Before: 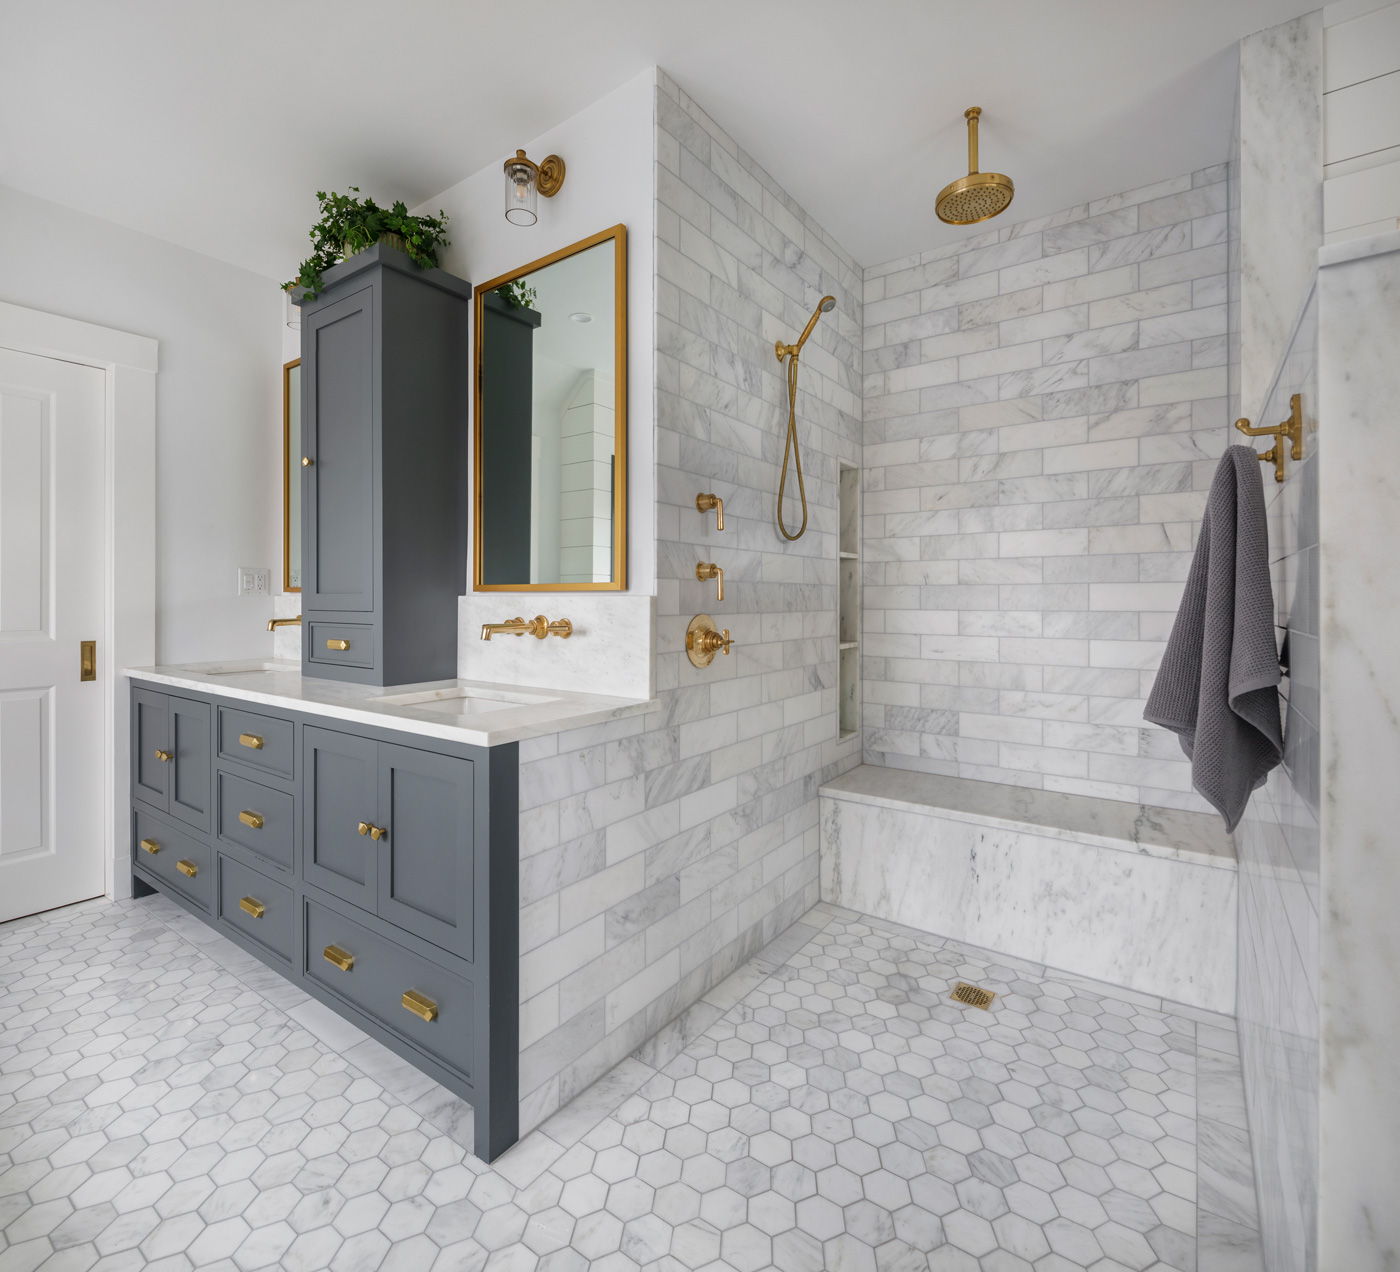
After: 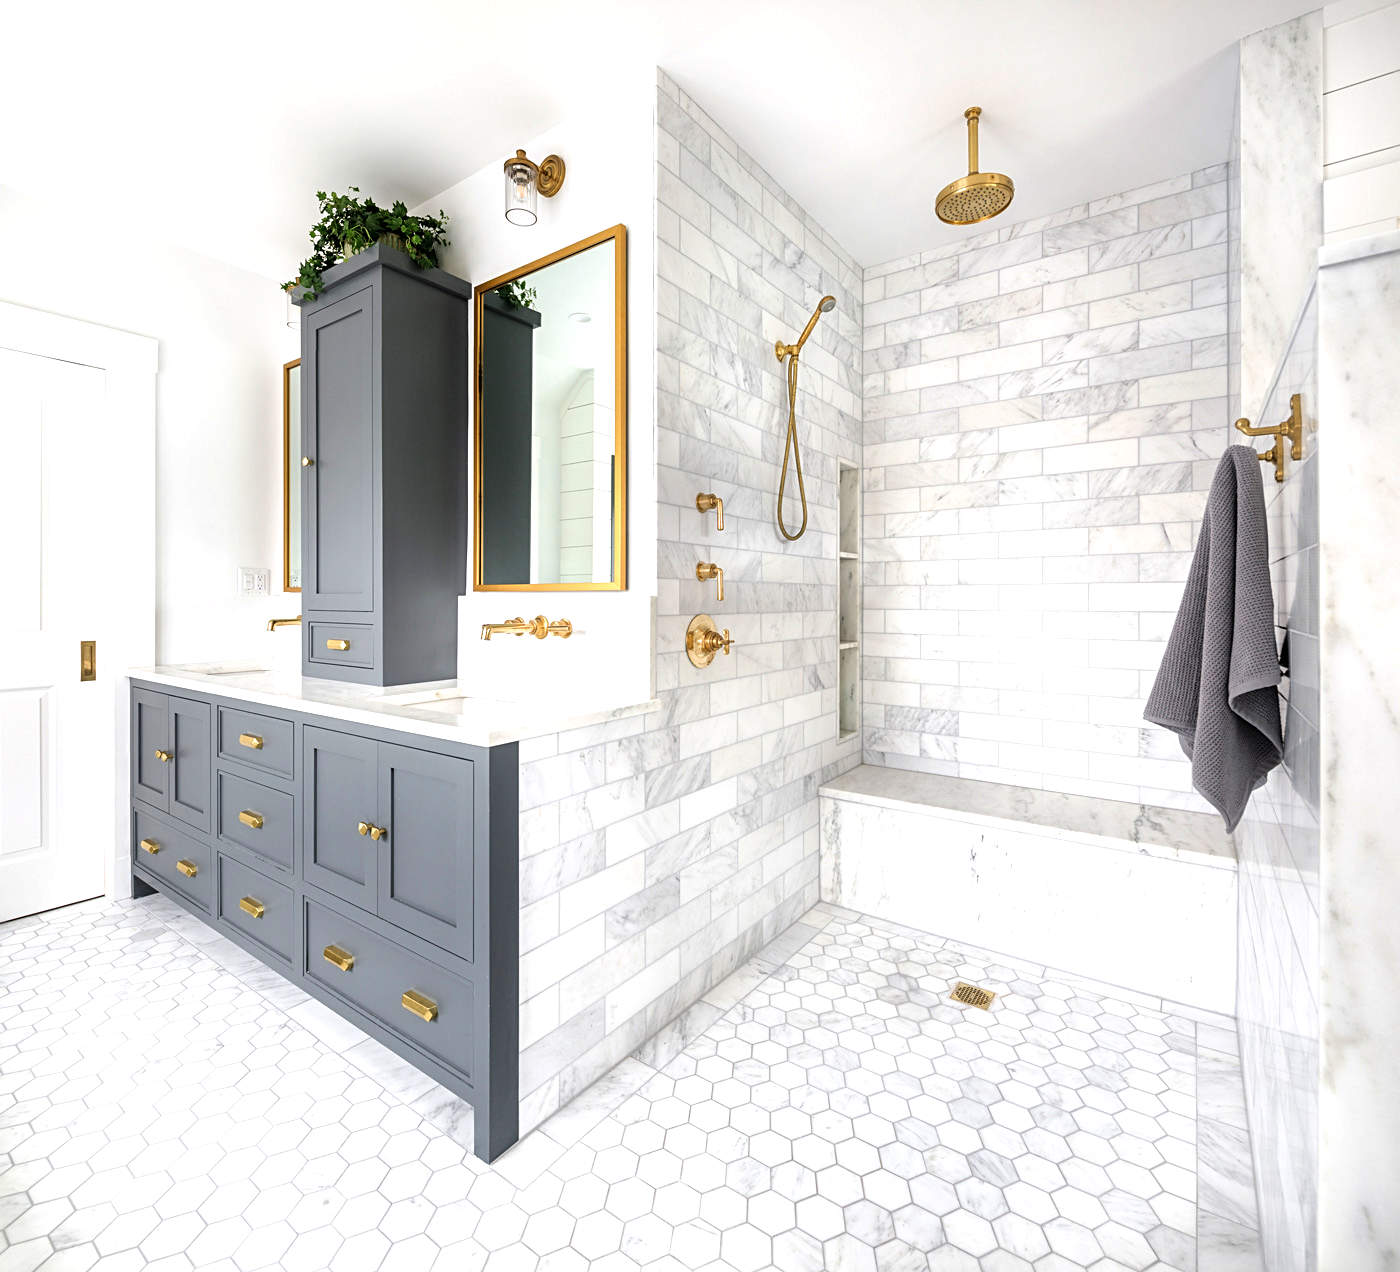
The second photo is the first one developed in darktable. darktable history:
sharpen: radius 2.497, amount 0.324
tone equalizer: -8 EV -1.11 EV, -7 EV -1.02 EV, -6 EV -0.828 EV, -5 EV -0.584 EV, -3 EV 0.548 EV, -2 EV 0.86 EV, -1 EV 0.985 EV, +0 EV 1.08 EV
